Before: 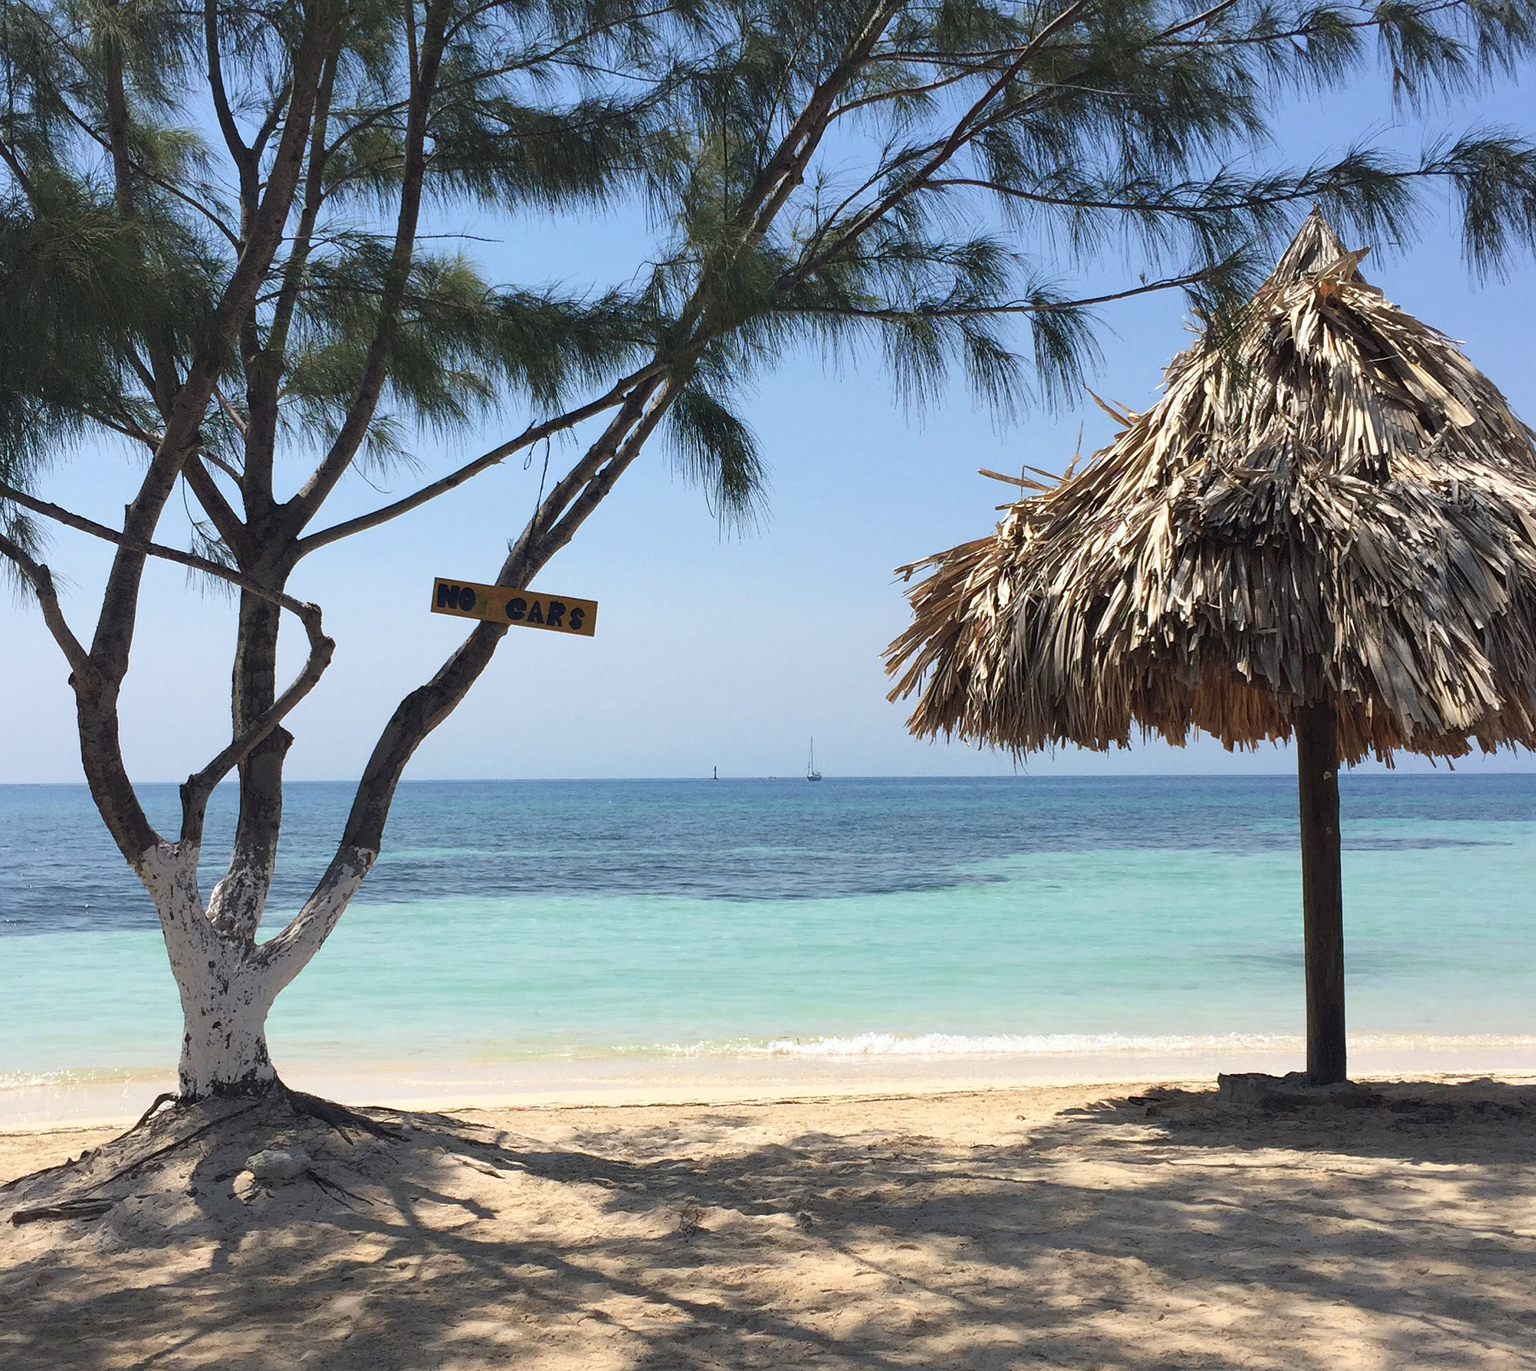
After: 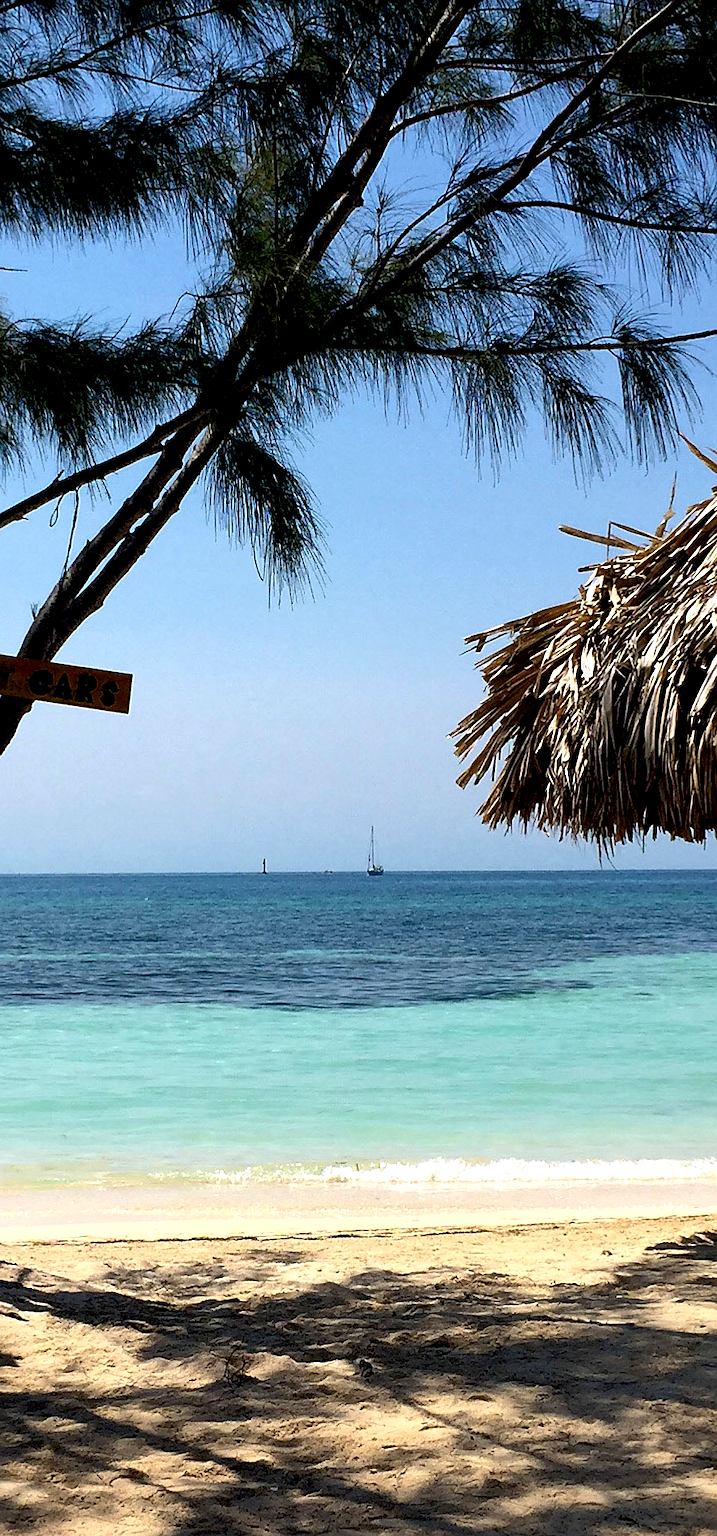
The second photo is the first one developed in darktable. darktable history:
sharpen: radius 1.559, amount 0.373, threshold 1.271
color balance rgb: perceptual brilliance grading › highlights 14.29%, perceptual brilliance grading › mid-tones -5.92%, perceptual brilliance grading › shadows -26.83%, global vibrance 31.18%
exposure: black level correction 0.046, exposure -0.228 EV, compensate highlight preservation false
crop: left 31.229%, right 27.105%
